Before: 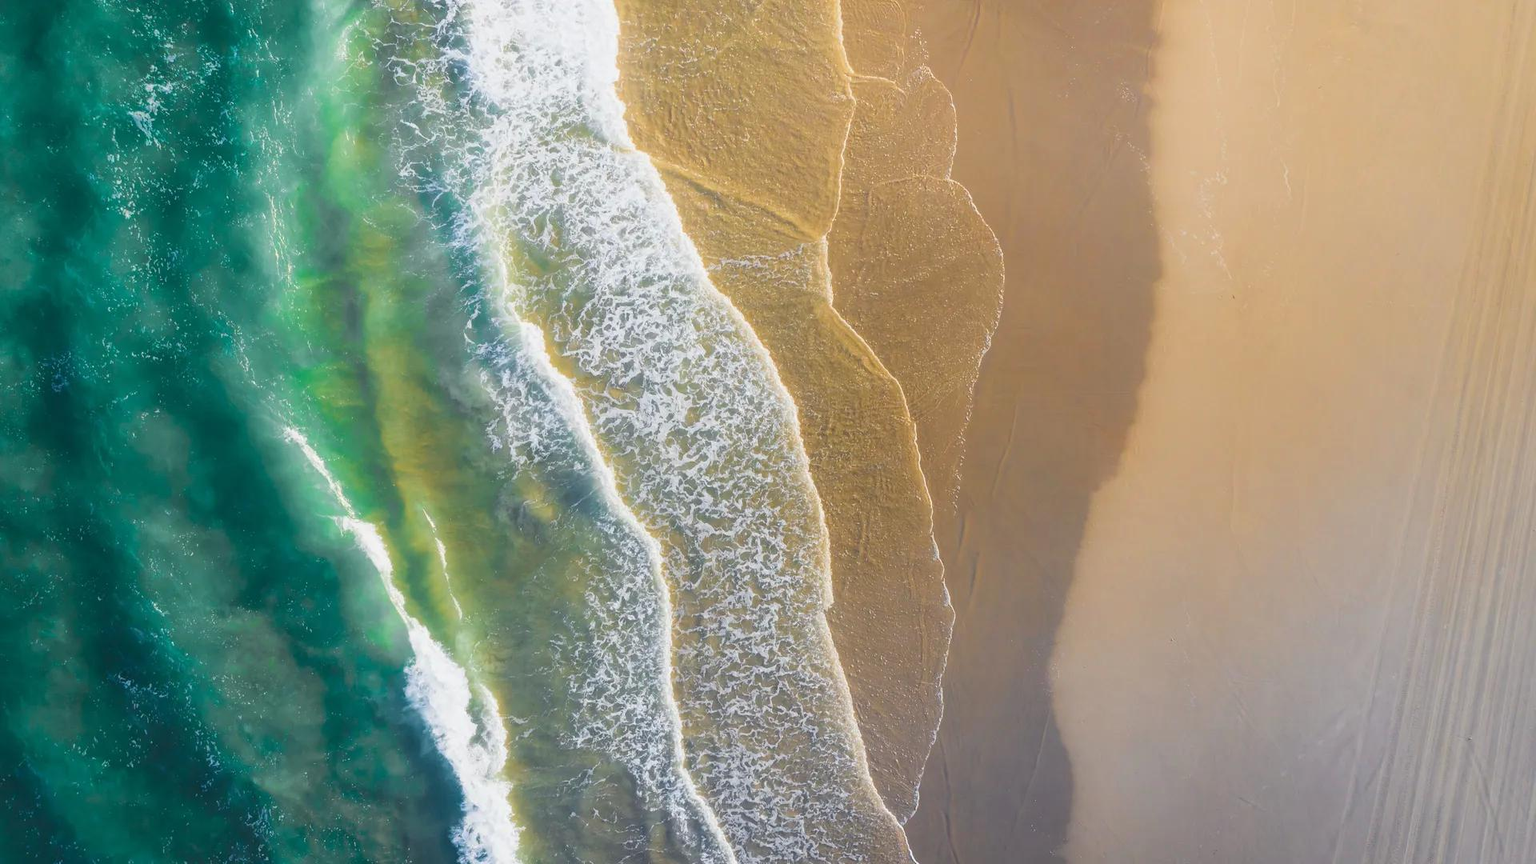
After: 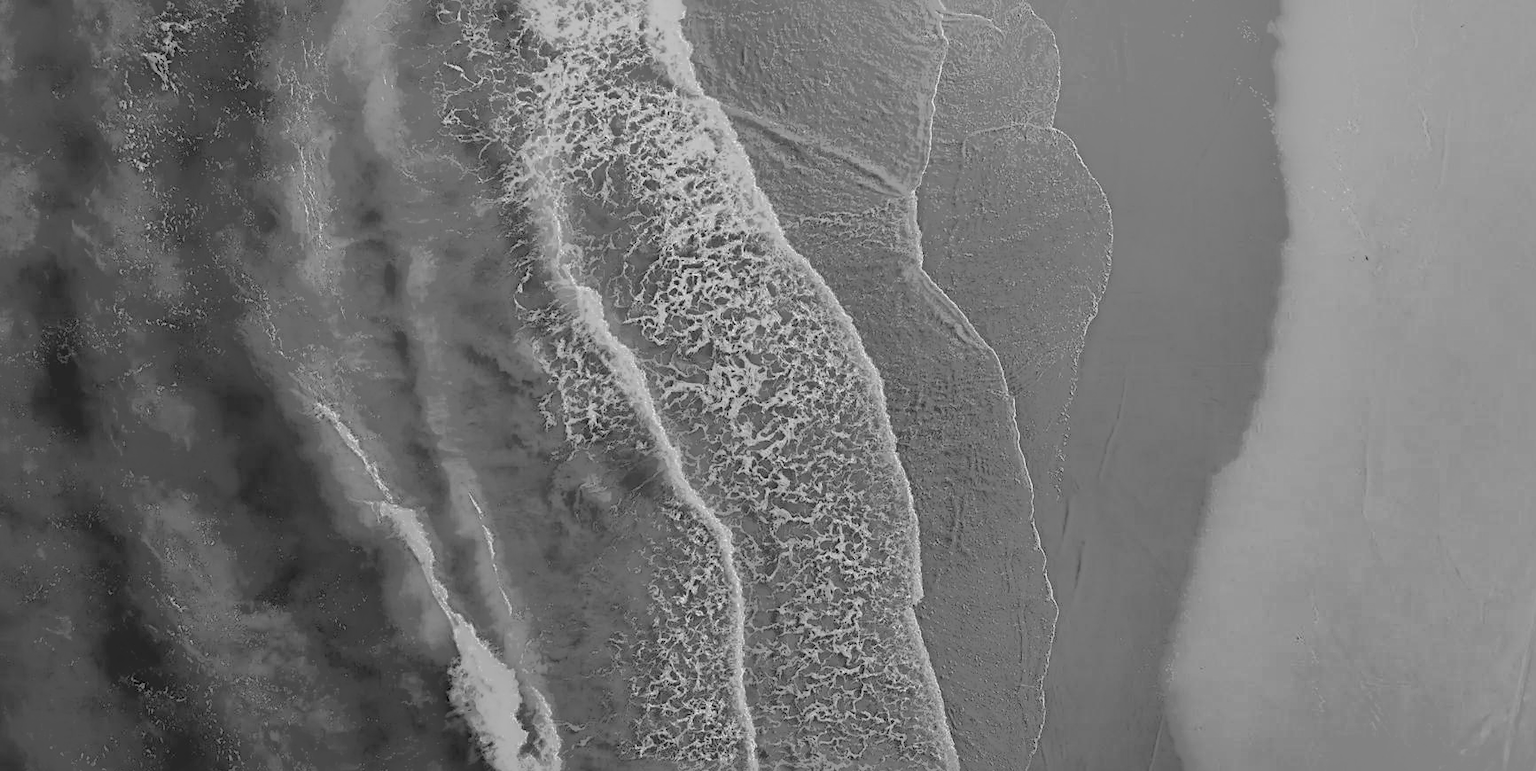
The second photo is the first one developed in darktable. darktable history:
shadows and highlights: shadows 40, highlights -60
crop: top 7.49%, right 9.717%, bottom 11.943%
sharpen: radius 4.883
local contrast: highlights 0%, shadows 198%, detail 164%, midtone range 0.001
monochrome: a 16.01, b -2.65, highlights 0.52
